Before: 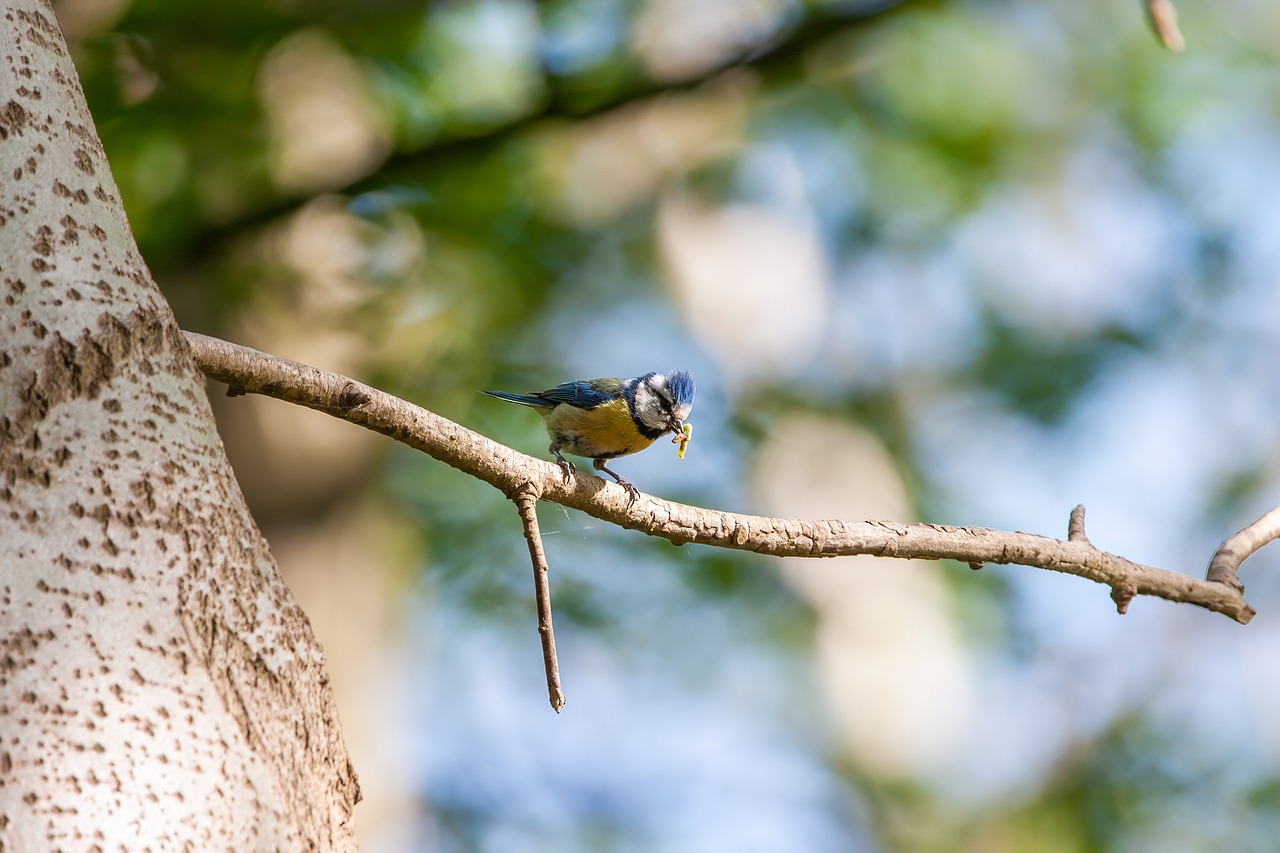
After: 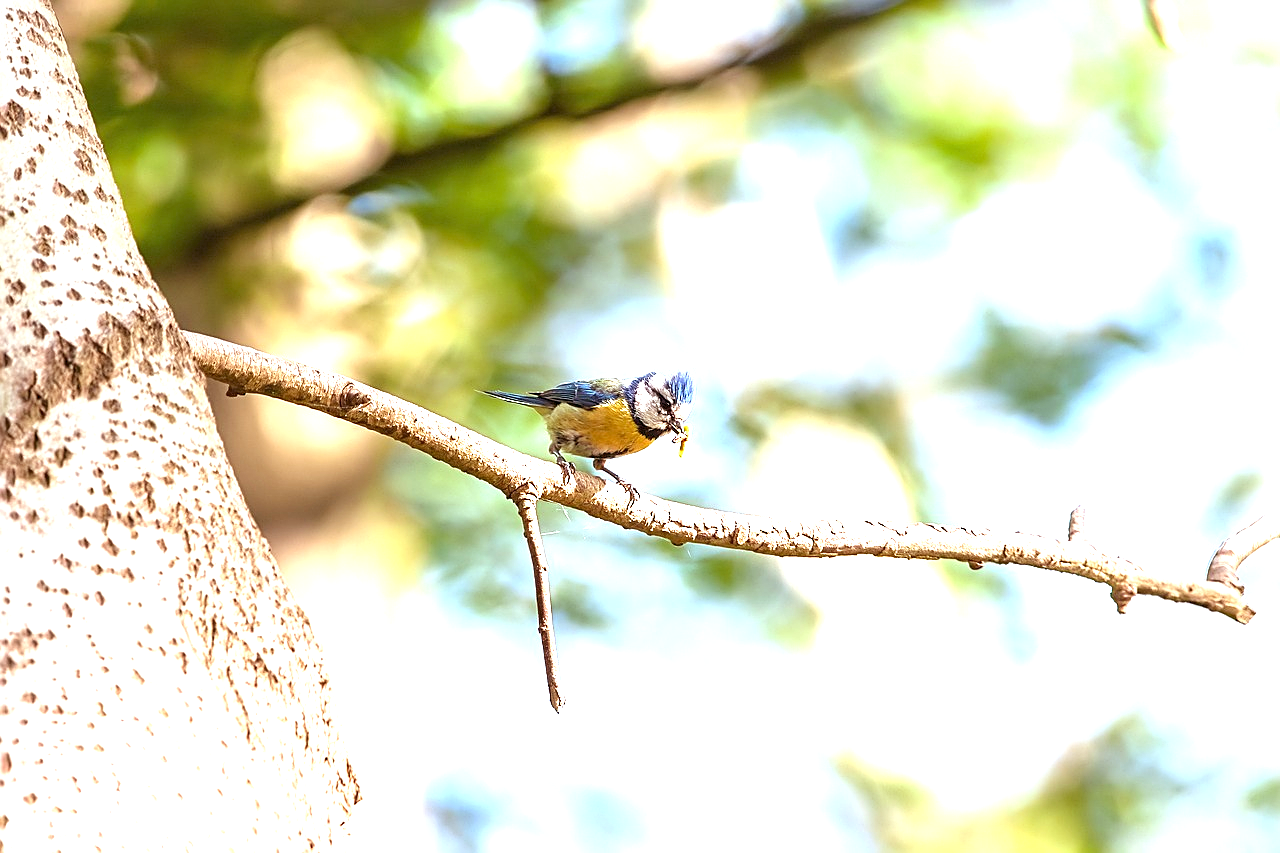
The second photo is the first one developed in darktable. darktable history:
sharpen: on, module defaults
rgb levels: mode RGB, independent channels, levels [[0, 0.474, 1], [0, 0.5, 1], [0, 0.5, 1]]
exposure: black level correction 0, exposure 1.7 EV, compensate exposure bias true, compensate highlight preservation false
